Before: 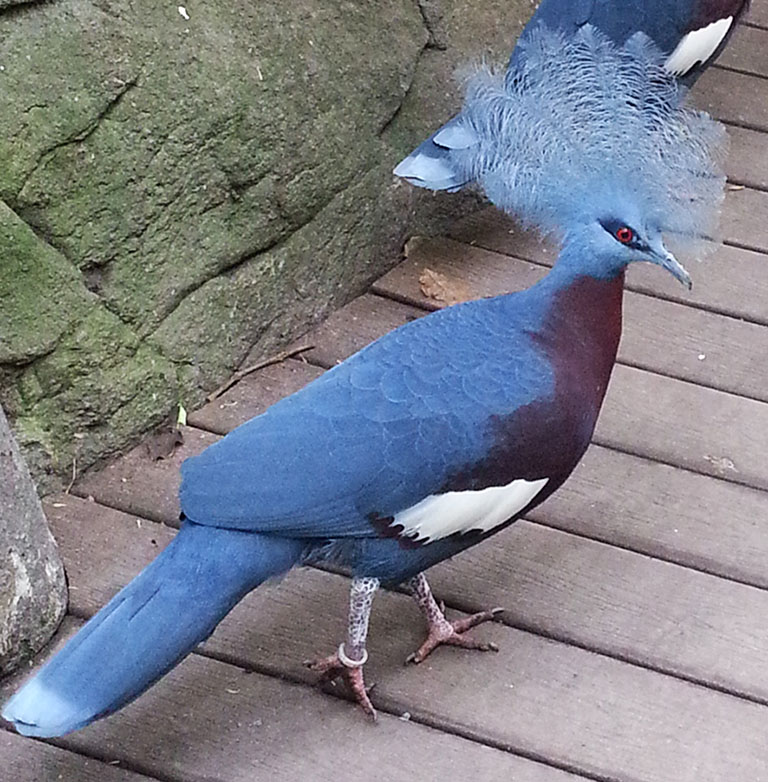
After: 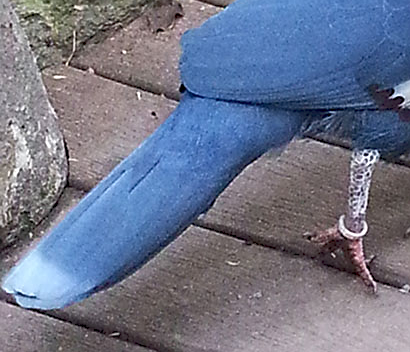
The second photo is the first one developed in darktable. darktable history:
crop and rotate: top 54.778%, right 46.61%, bottom 0.159%
sharpen: on, module defaults
rgb curve: curves: ch0 [(0, 0) (0.093, 0.159) (0.241, 0.265) (0.414, 0.42) (1, 1)], compensate middle gray true, preserve colors basic power
